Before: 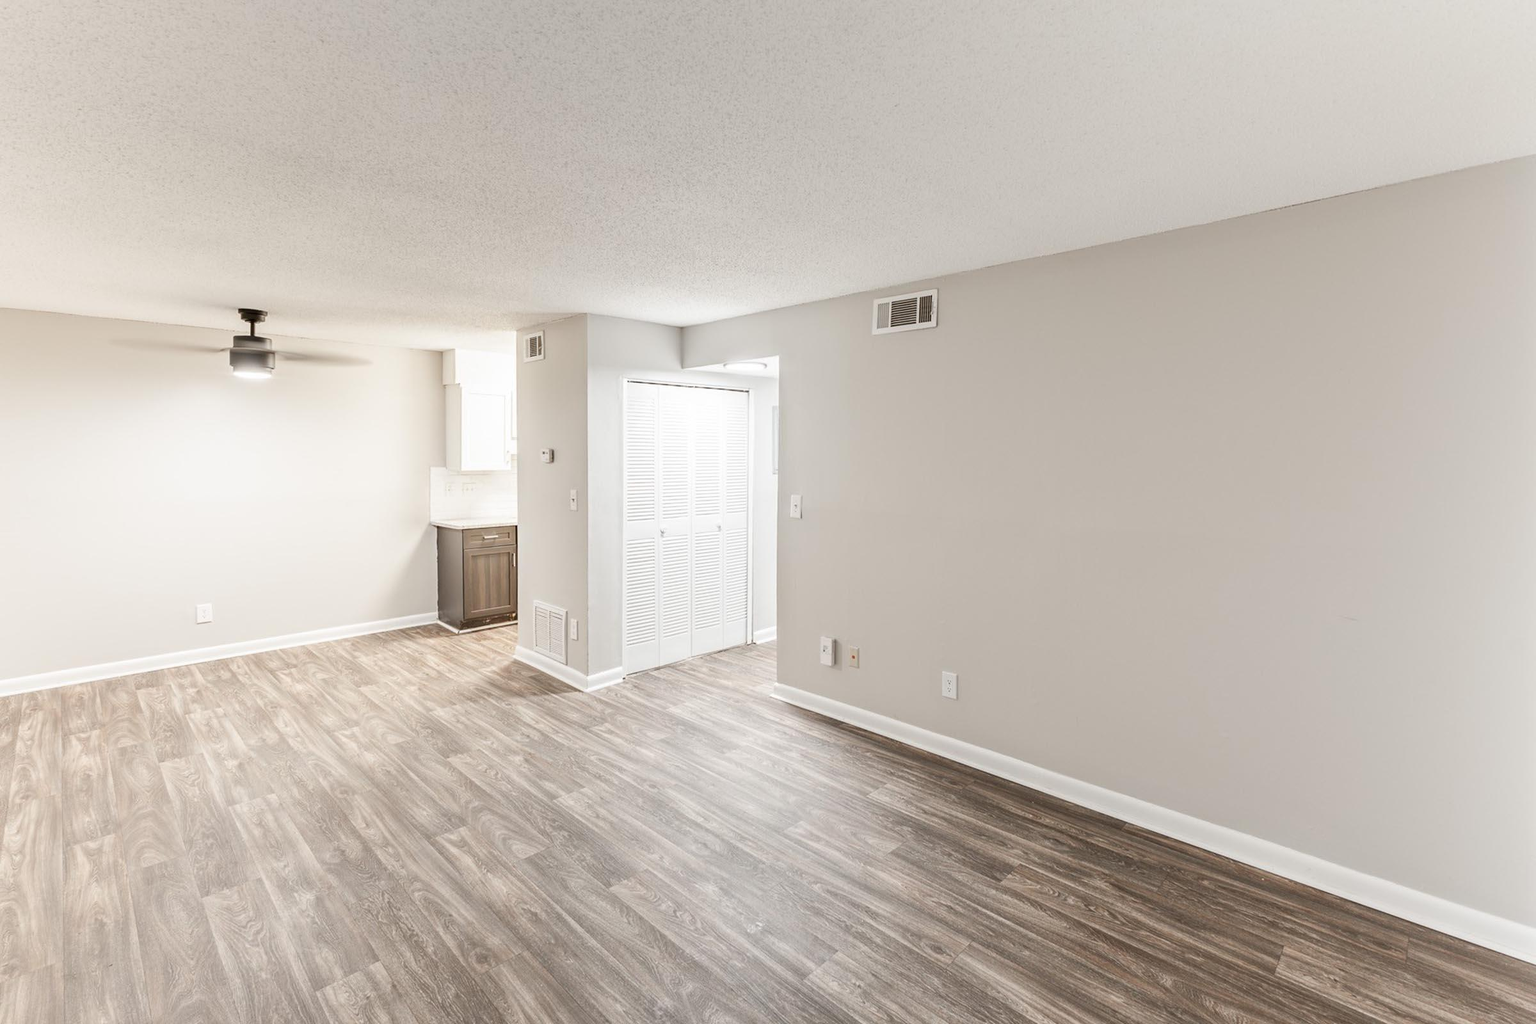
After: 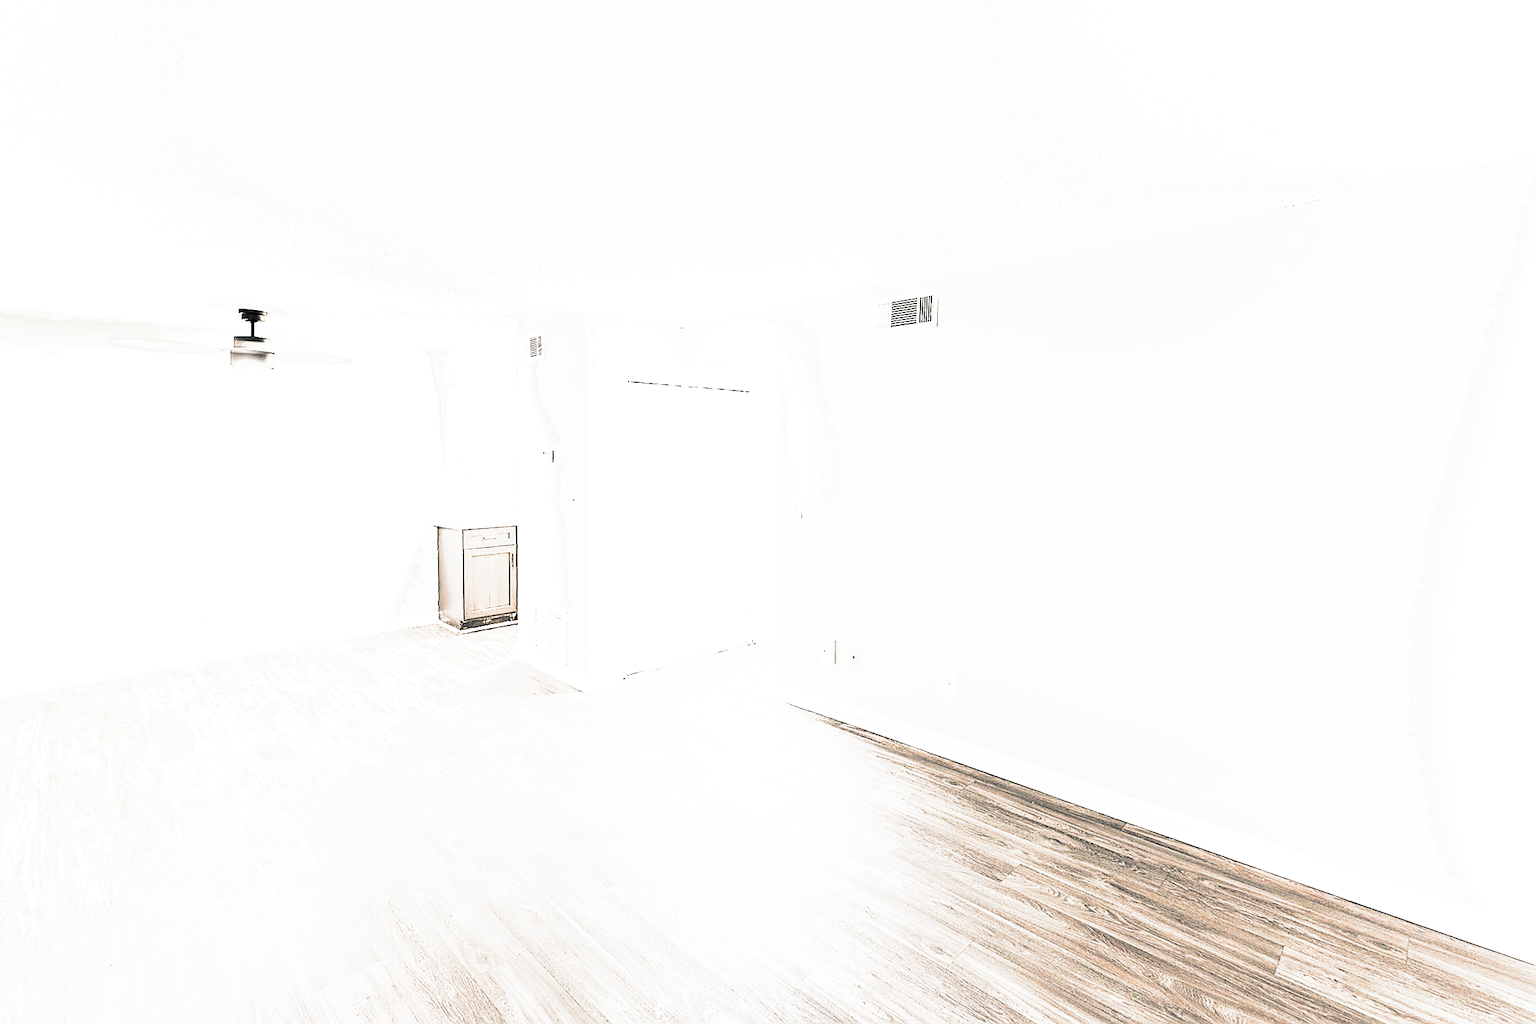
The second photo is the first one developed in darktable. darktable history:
velvia: on, module defaults
tone curve: curves: ch0 [(0, 0) (0.003, 0.008) (0.011, 0.017) (0.025, 0.027) (0.044, 0.043) (0.069, 0.059) (0.1, 0.086) (0.136, 0.112) (0.177, 0.152) (0.224, 0.203) (0.277, 0.277) (0.335, 0.346) (0.399, 0.439) (0.468, 0.527) (0.543, 0.613) (0.623, 0.693) (0.709, 0.787) (0.801, 0.863) (0.898, 0.927) (1, 1)], preserve colors none
sharpen: radius 1.4, amount 1.25, threshold 0.7
split-toning: shadows › hue 190.8°, shadows › saturation 0.05, highlights › hue 54°, highlights › saturation 0.05, compress 0%
exposure: black level correction 0.001, exposure 1.116 EV, compensate highlight preservation false
shadows and highlights: shadows -62.32, white point adjustment -5.22, highlights 61.59
